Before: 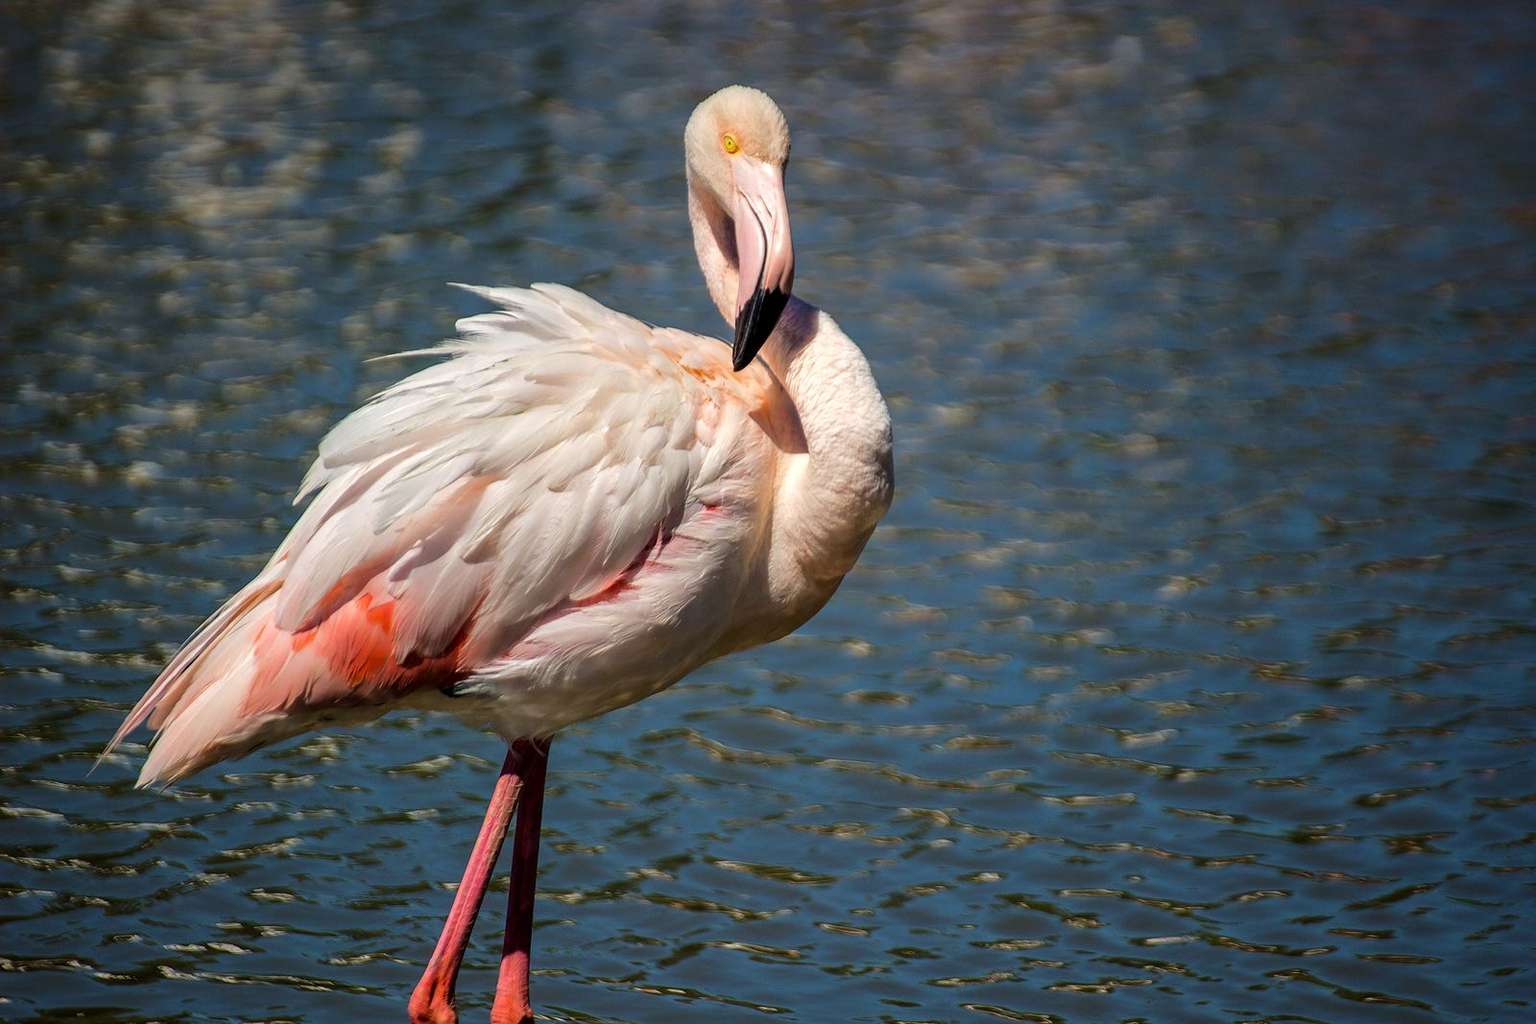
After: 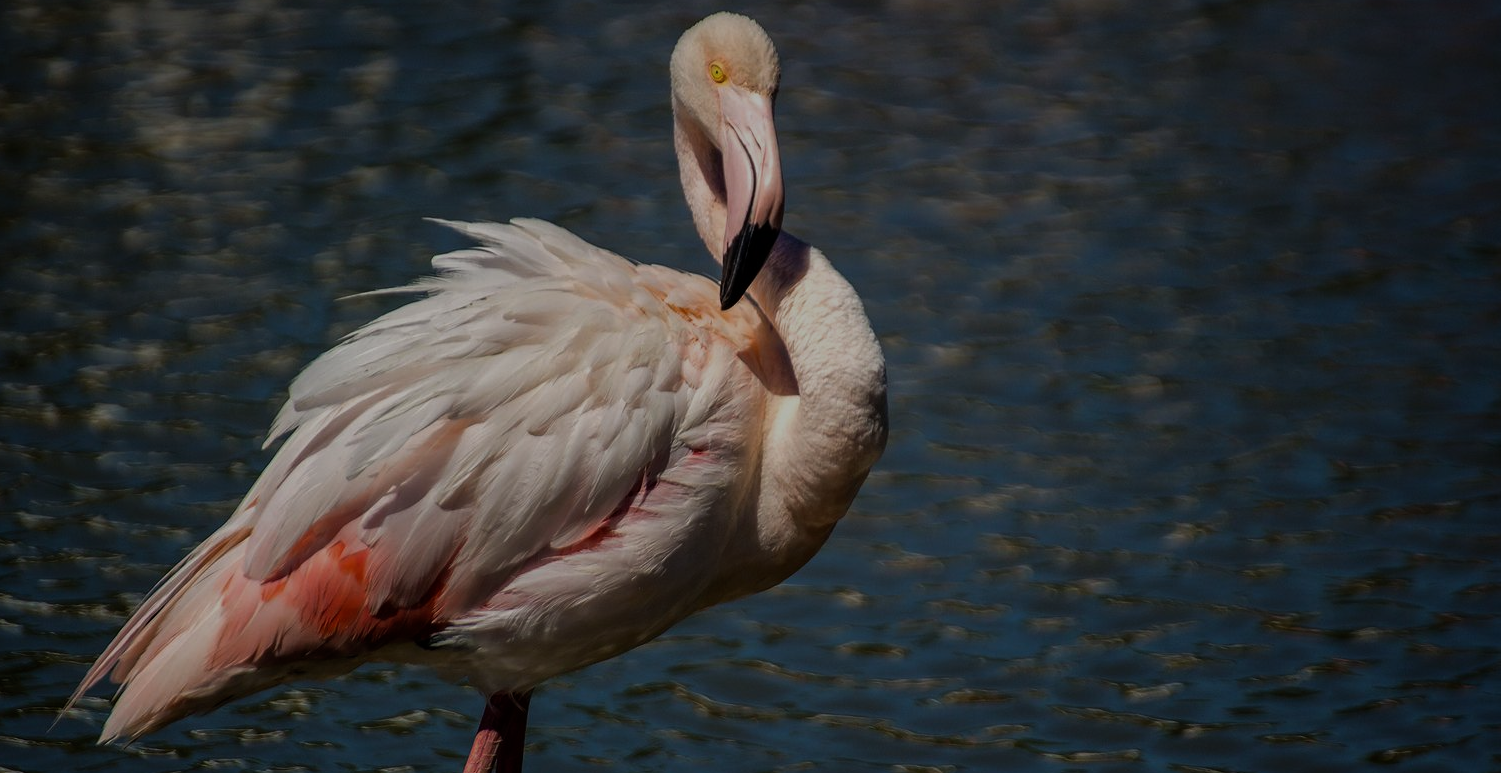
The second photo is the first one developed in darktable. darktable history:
exposure: exposure -1.468 EV, compensate highlight preservation false
crop: left 2.737%, top 7.287%, right 3.421%, bottom 20.179%
tone equalizer: -8 EV -0.417 EV, -7 EV -0.389 EV, -6 EV -0.333 EV, -5 EV -0.222 EV, -3 EV 0.222 EV, -2 EV 0.333 EV, -1 EV 0.389 EV, +0 EV 0.417 EV, edges refinement/feathering 500, mask exposure compensation -1.57 EV, preserve details no
